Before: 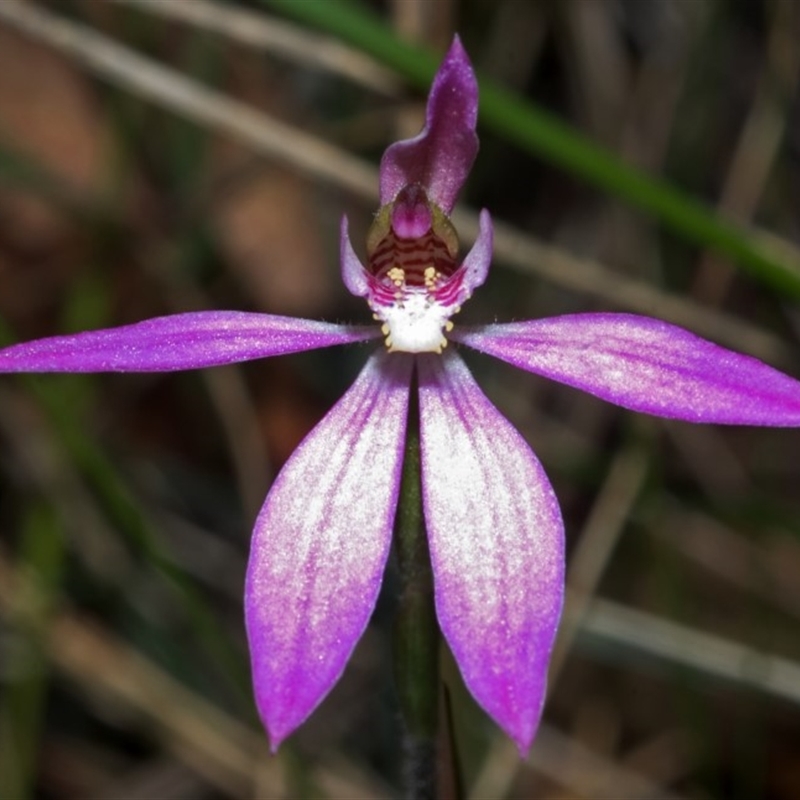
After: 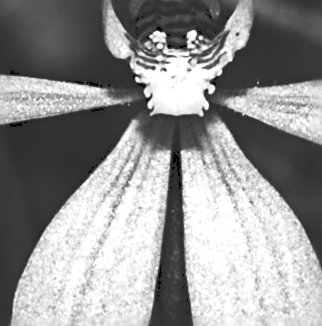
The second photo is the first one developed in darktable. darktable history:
tone curve: curves: ch0 [(0, 0) (0.003, 0.183) (0.011, 0.183) (0.025, 0.184) (0.044, 0.188) (0.069, 0.197) (0.1, 0.204) (0.136, 0.212) (0.177, 0.226) (0.224, 0.24) (0.277, 0.273) (0.335, 0.322) (0.399, 0.388) (0.468, 0.468) (0.543, 0.579) (0.623, 0.686) (0.709, 0.792) (0.801, 0.877) (0.898, 0.939) (1, 1)], preserve colors none
exposure: black level correction 0, exposure 0.2 EV, compensate highlight preservation false
sharpen: radius 3.664, amount 0.929
crop: left 29.874%, top 29.651%, right 29.806%, bottom 29.567%
color calibration: output gray [0.253, 0.26, 0.487, 0], illuminant as shot in camera, x 0.358, y 0.373, temperature 4628.91 K
